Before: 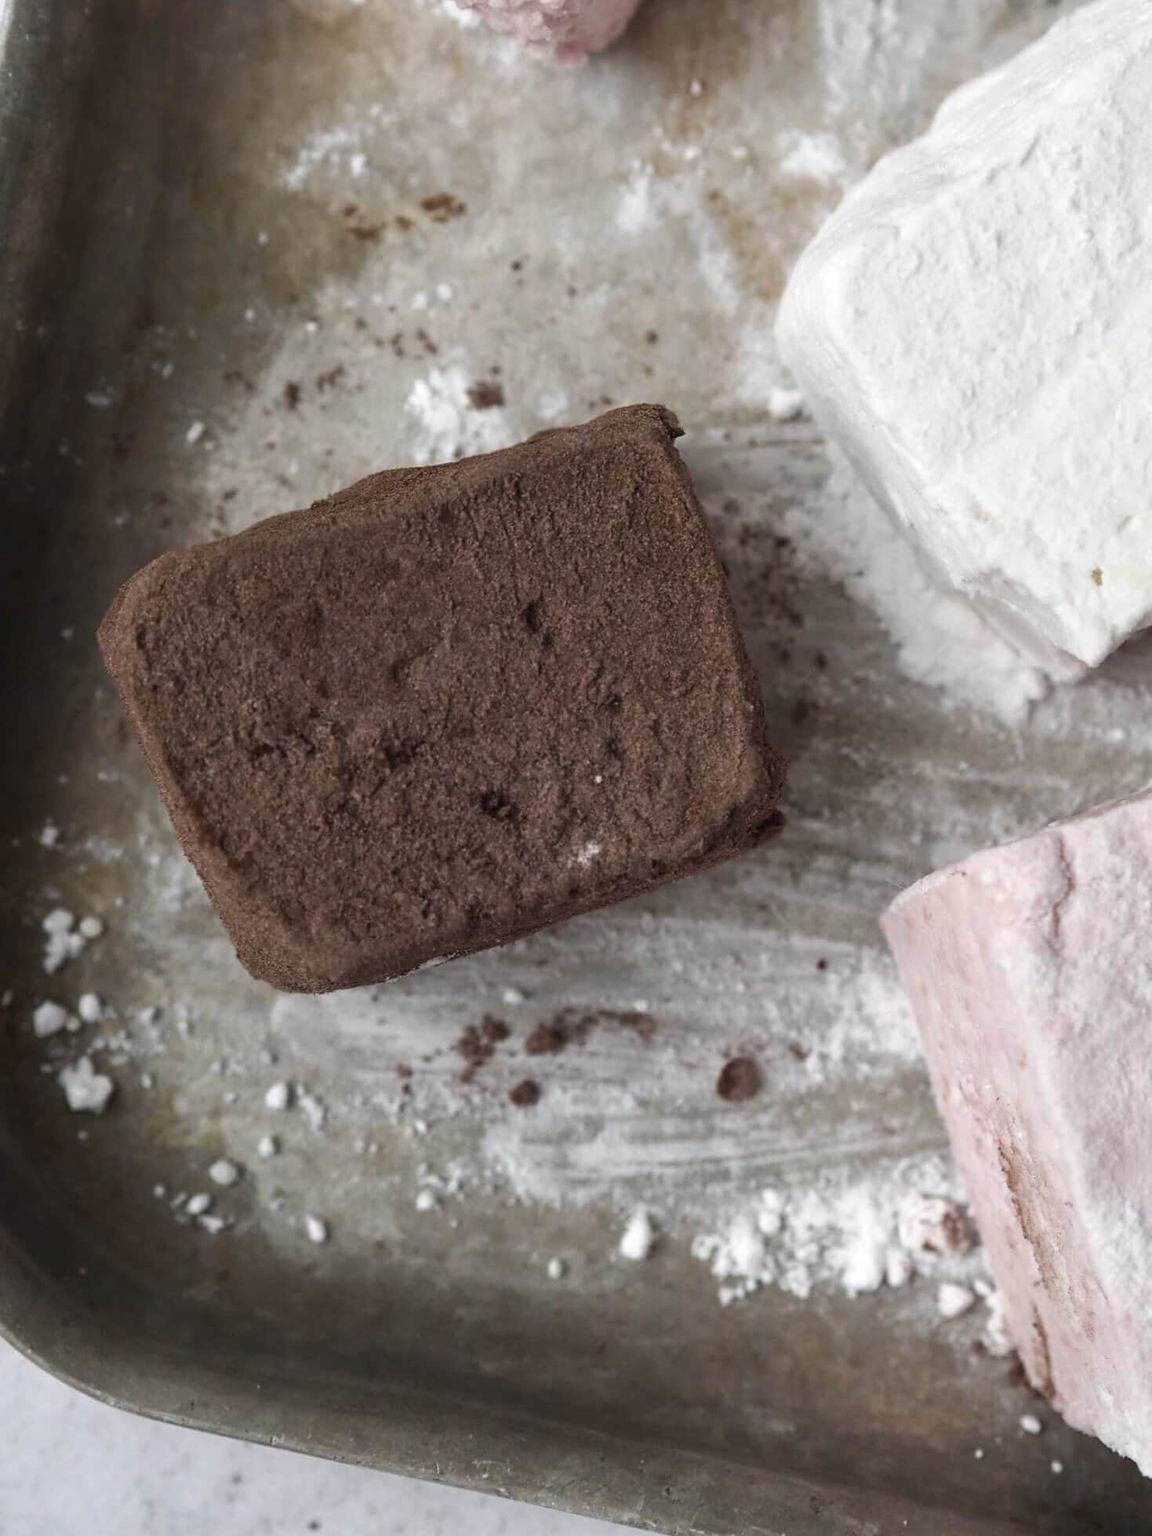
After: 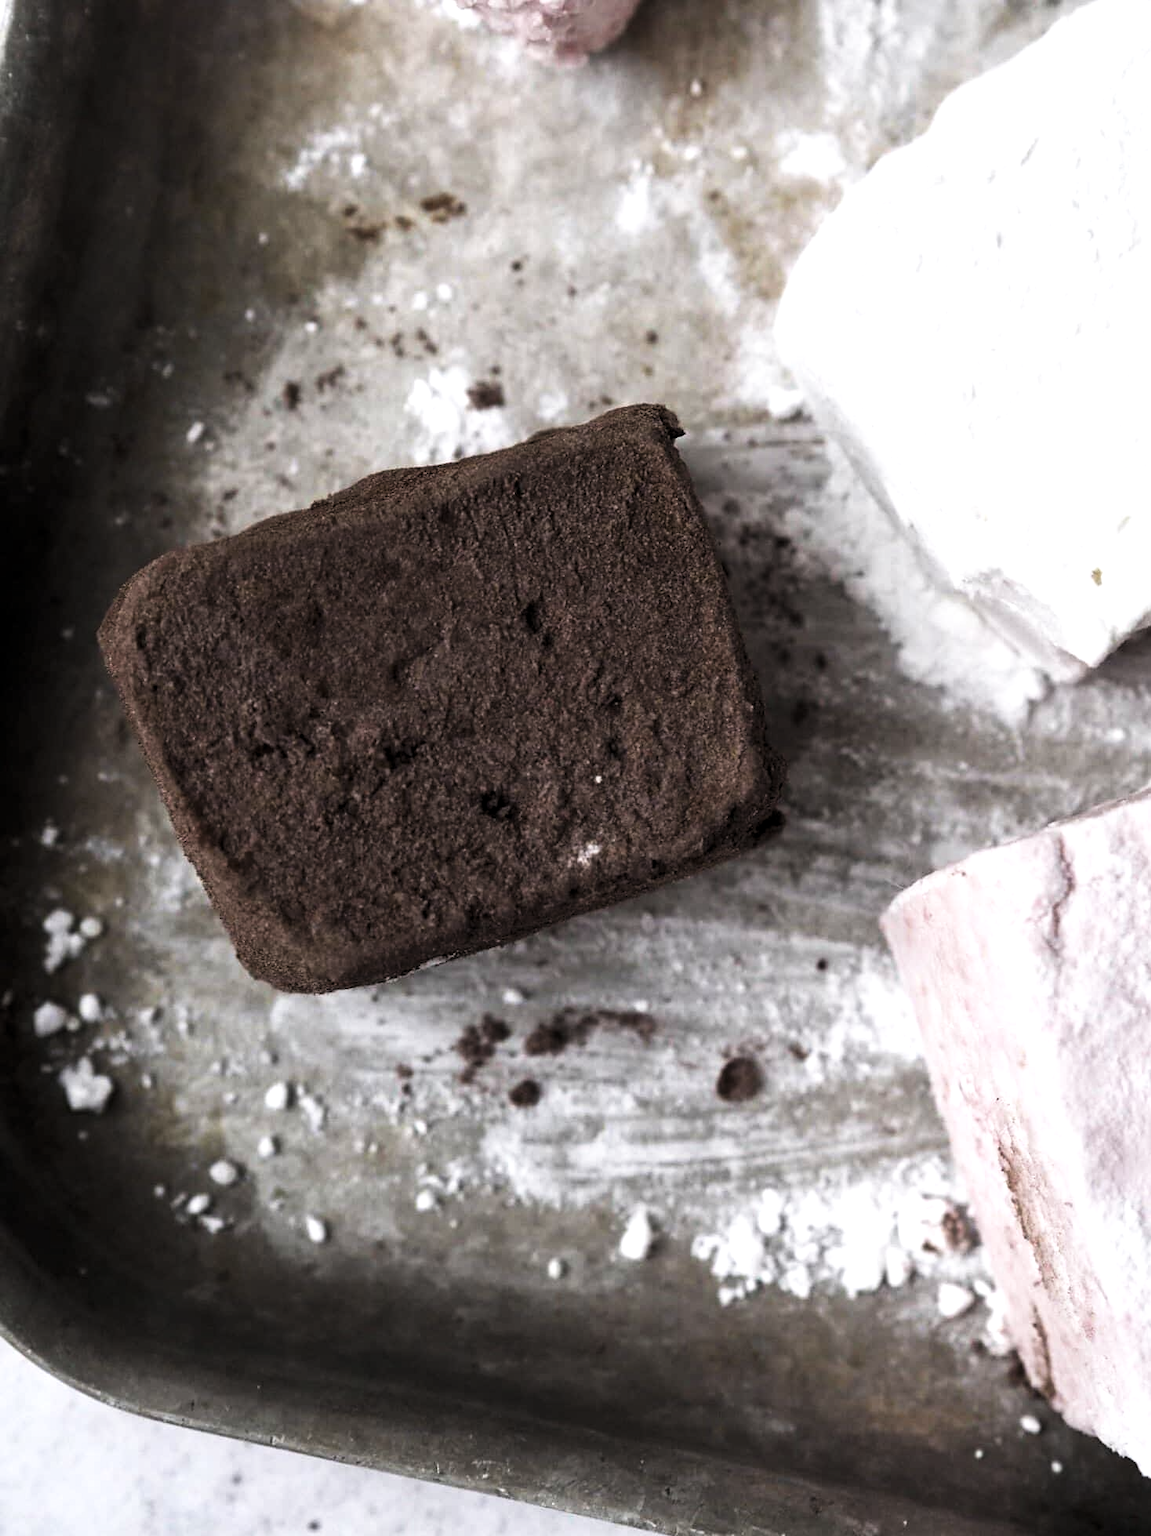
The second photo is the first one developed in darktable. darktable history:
levels: levels [0.101, 0.578, 0.953]
white balance: red 1.004, blue 1.024
base curve: curves: ch0 [(0, 0) (0.579, 0.807) (1, 1)], preserve colors none
